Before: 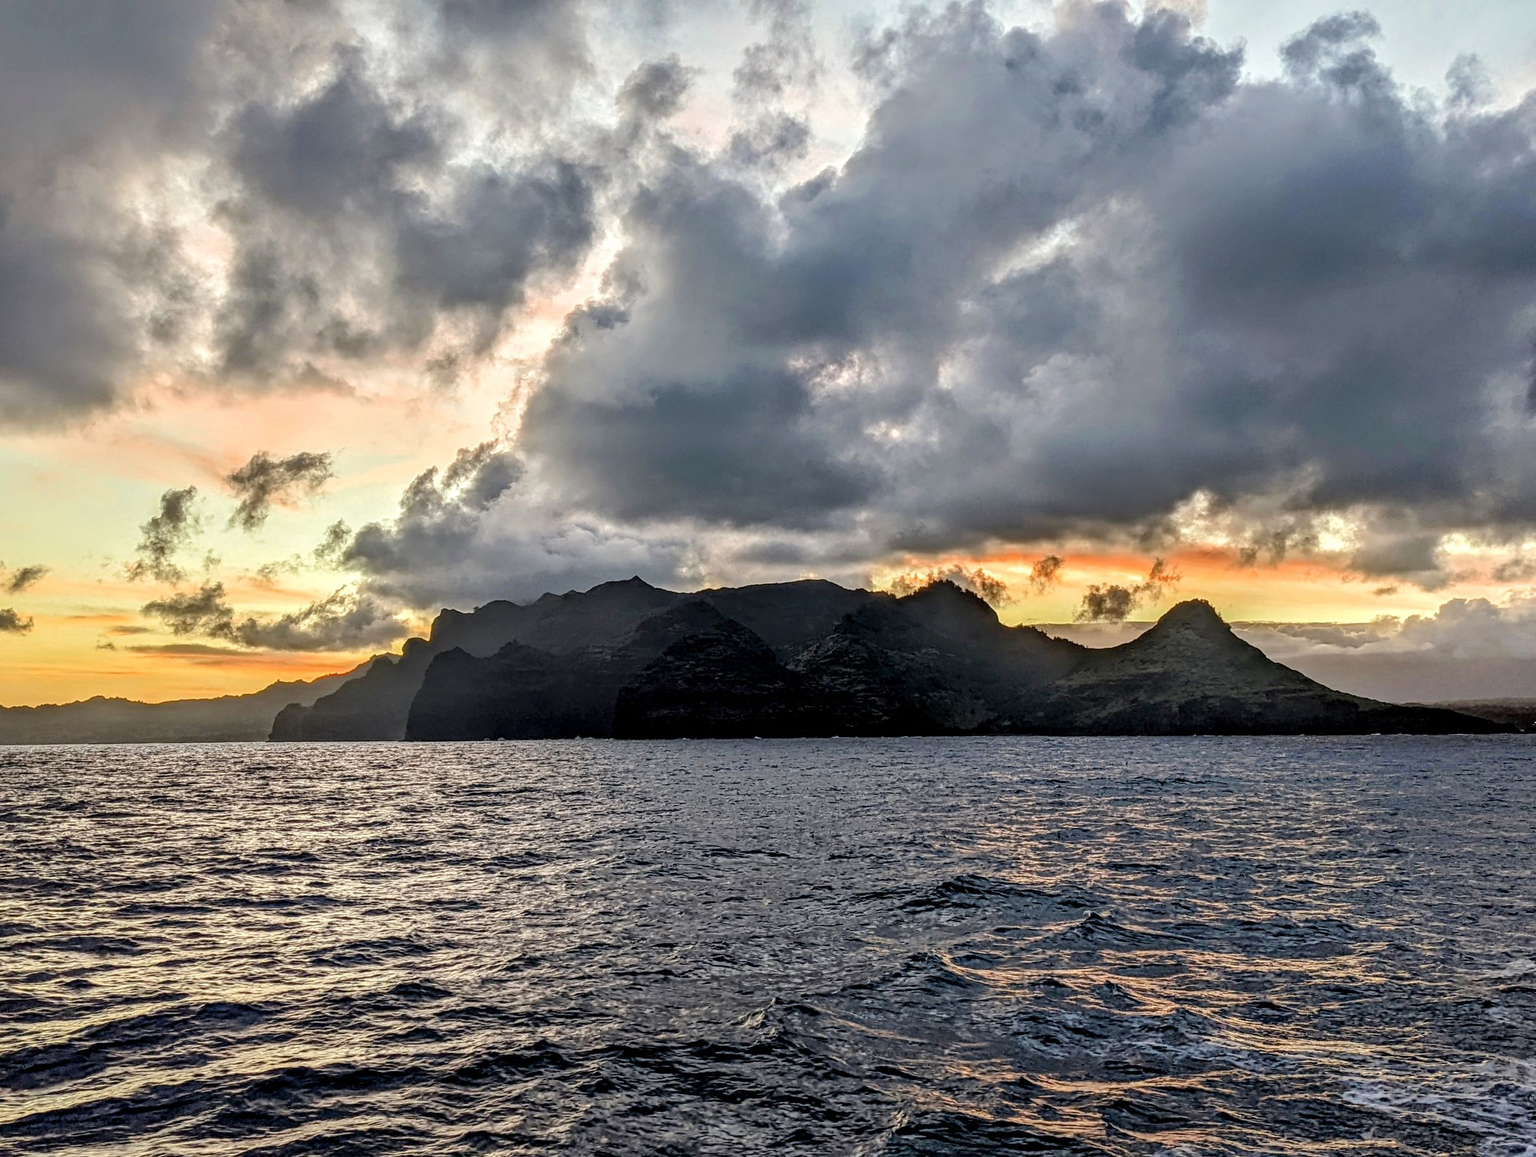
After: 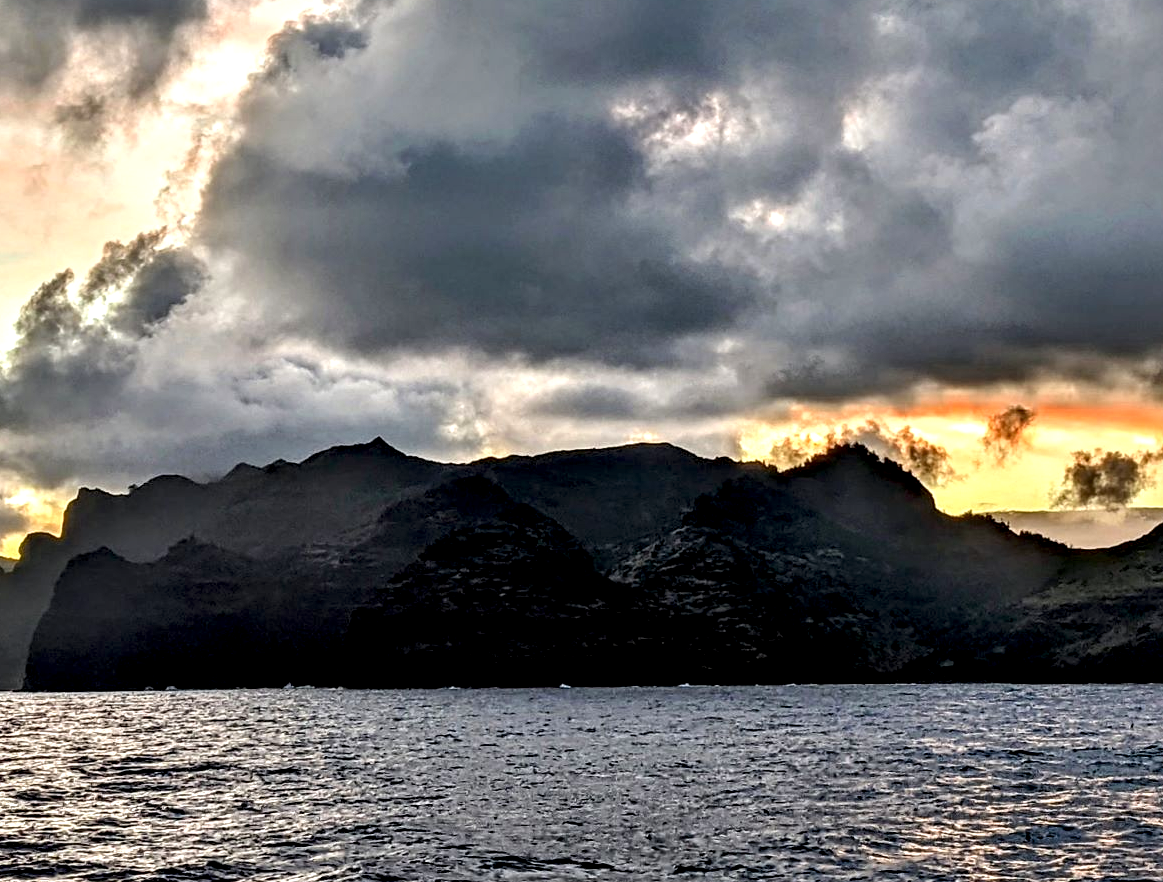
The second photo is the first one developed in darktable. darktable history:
crop: left 25.415%, top 25.173%, right 25.286%, bottom 25.192%
contrast equalizer: octaves 7, y [[0.6 ×6], [0.55 ×6], [0 ×6], [0 ×6], [0 ×6]]
